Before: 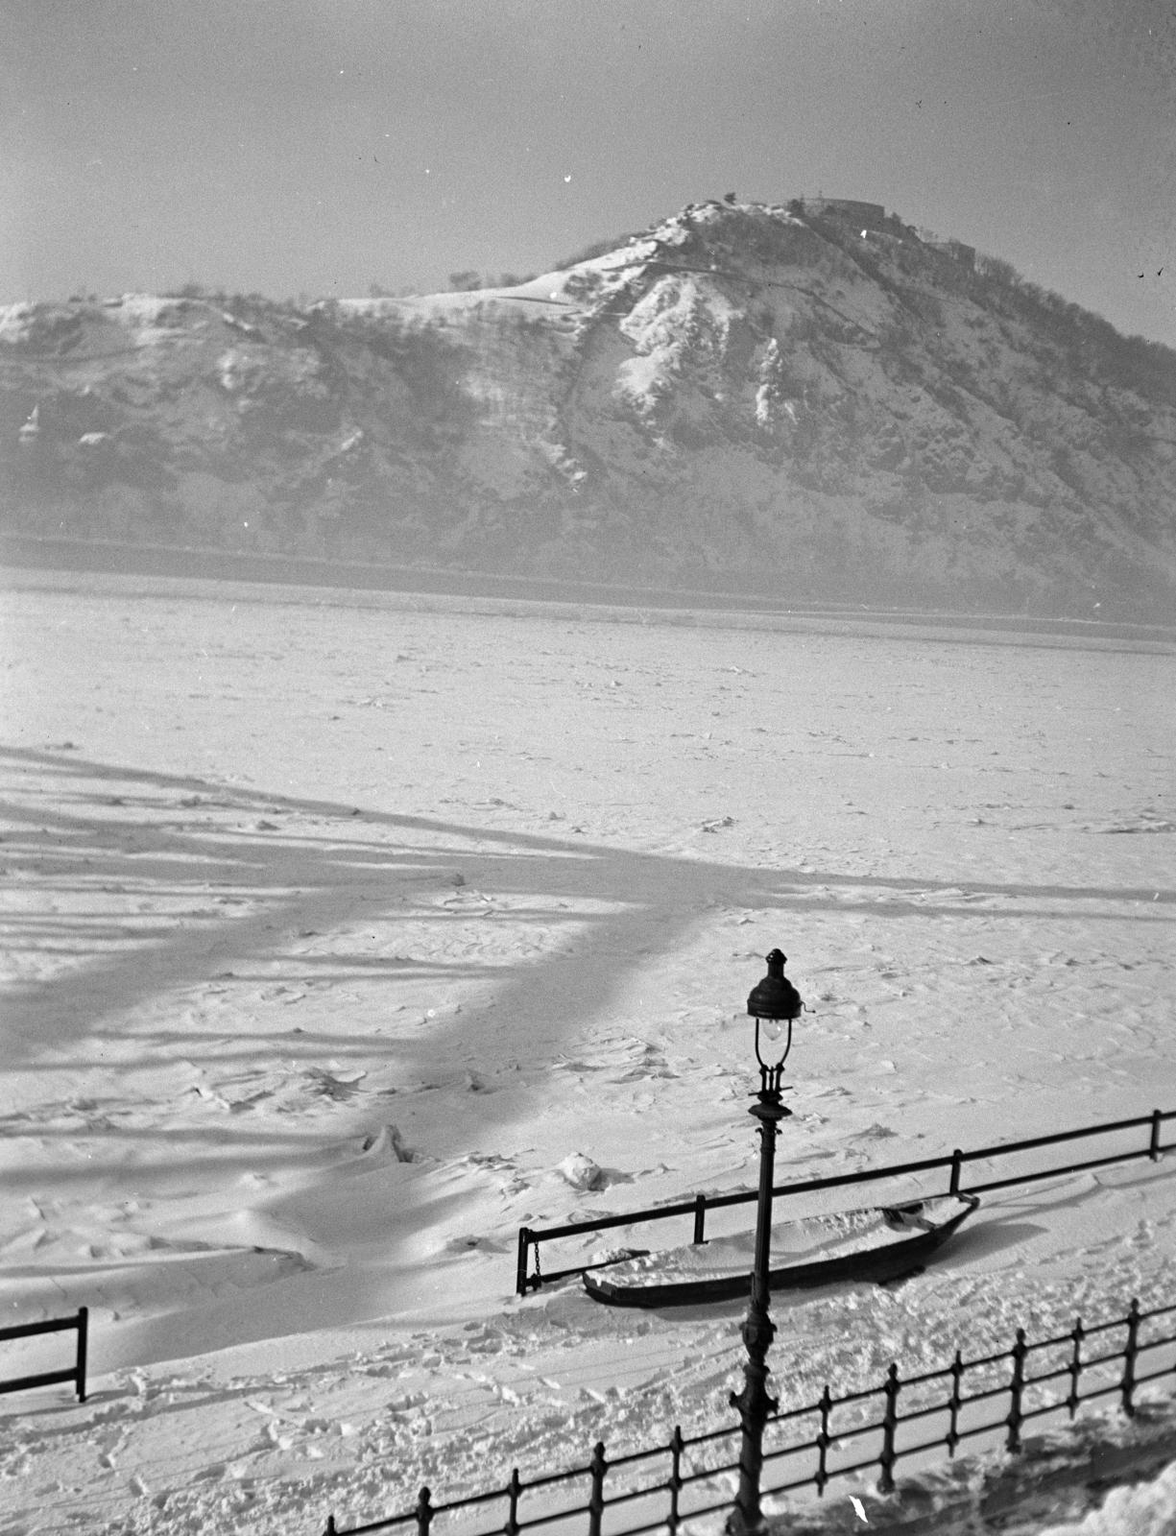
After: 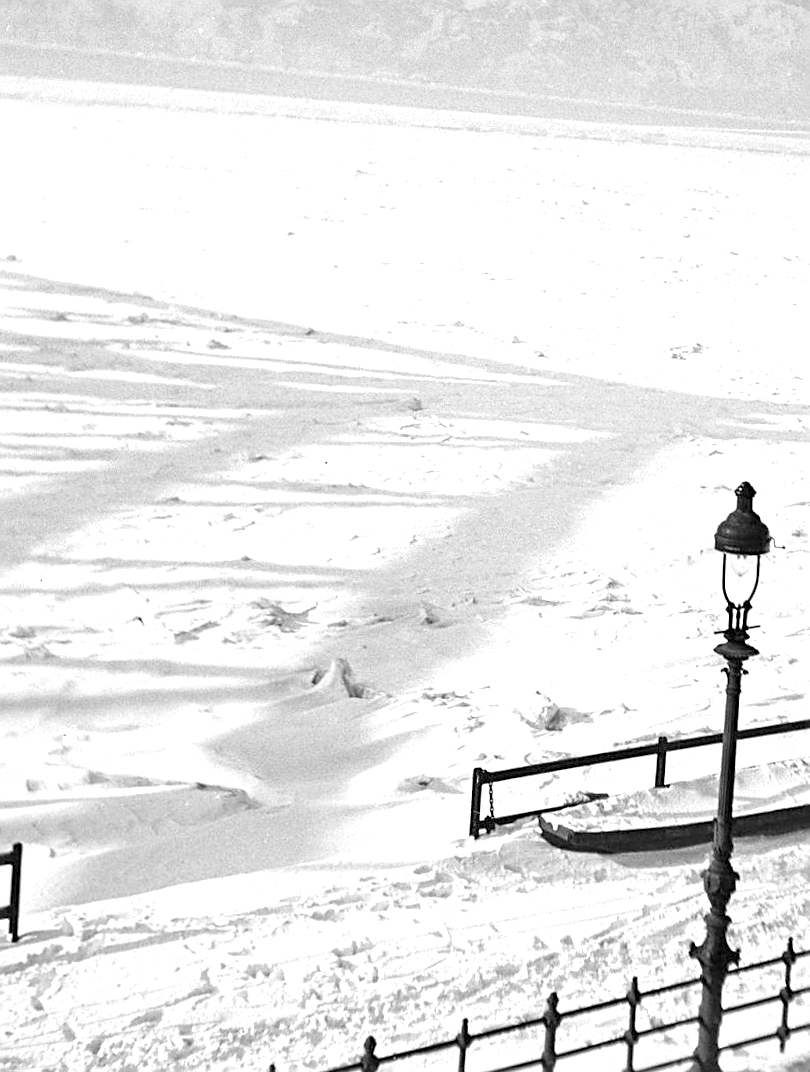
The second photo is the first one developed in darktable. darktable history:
contrast brightness saturation: brightness 0.14
exposure: black level correction 0, exposure 1.126 EV, compensate highlight preservation false
crop and rotate: angle -0.93°, left 3.96%, top 31.535%, right 28.455%
sharpen: on, module defaults
